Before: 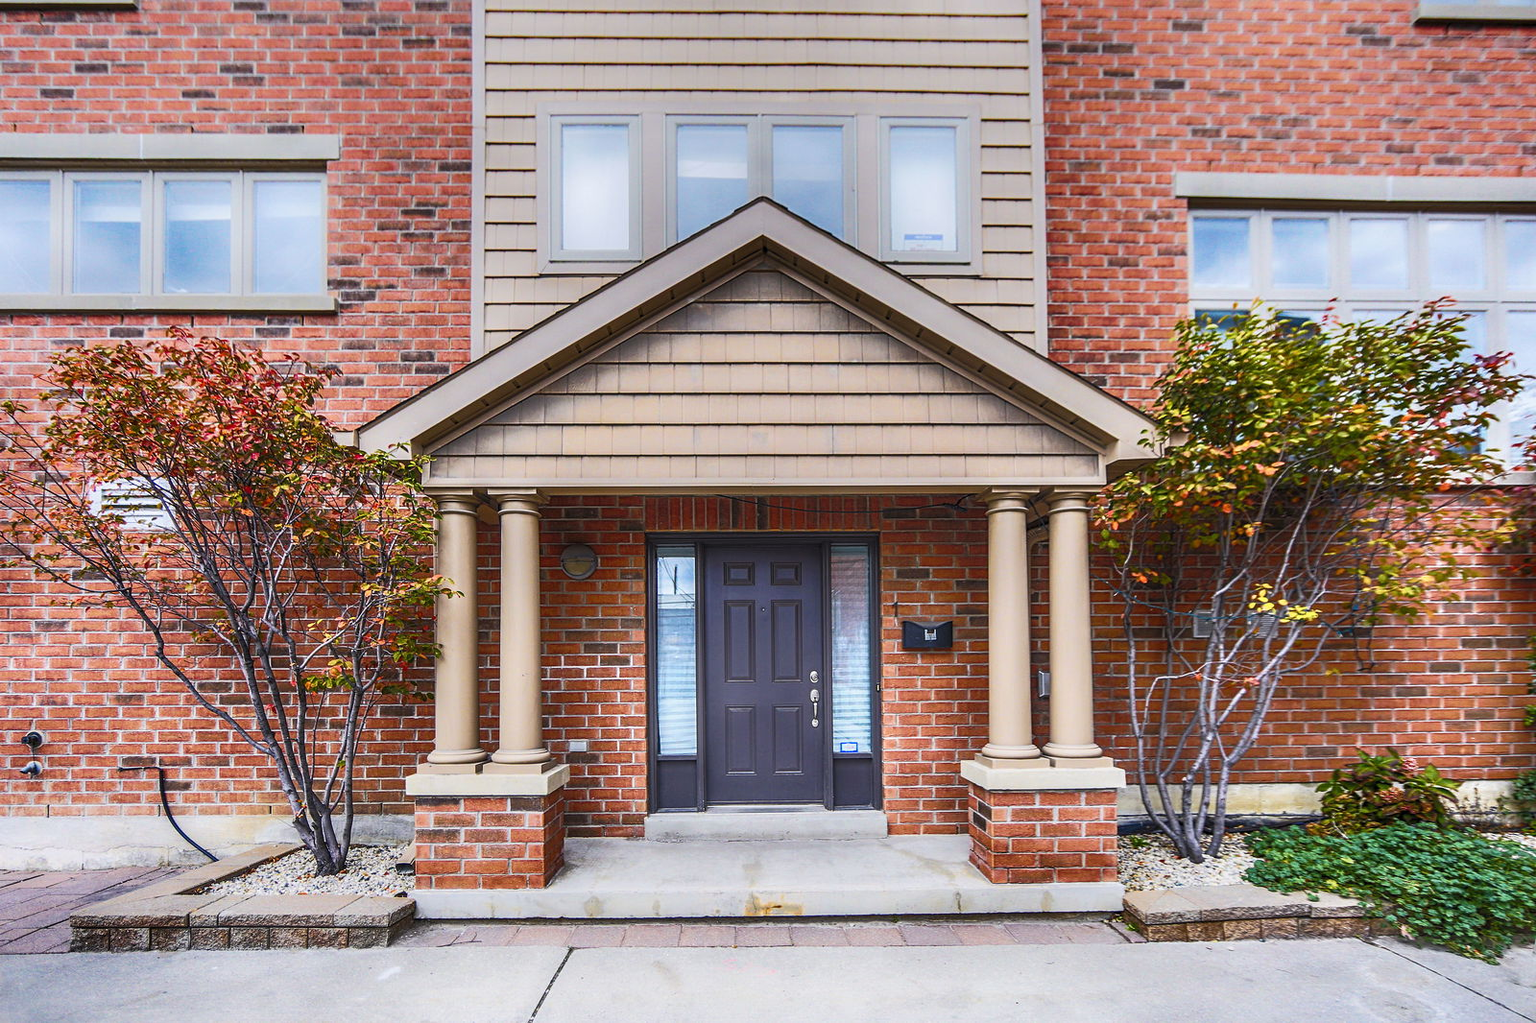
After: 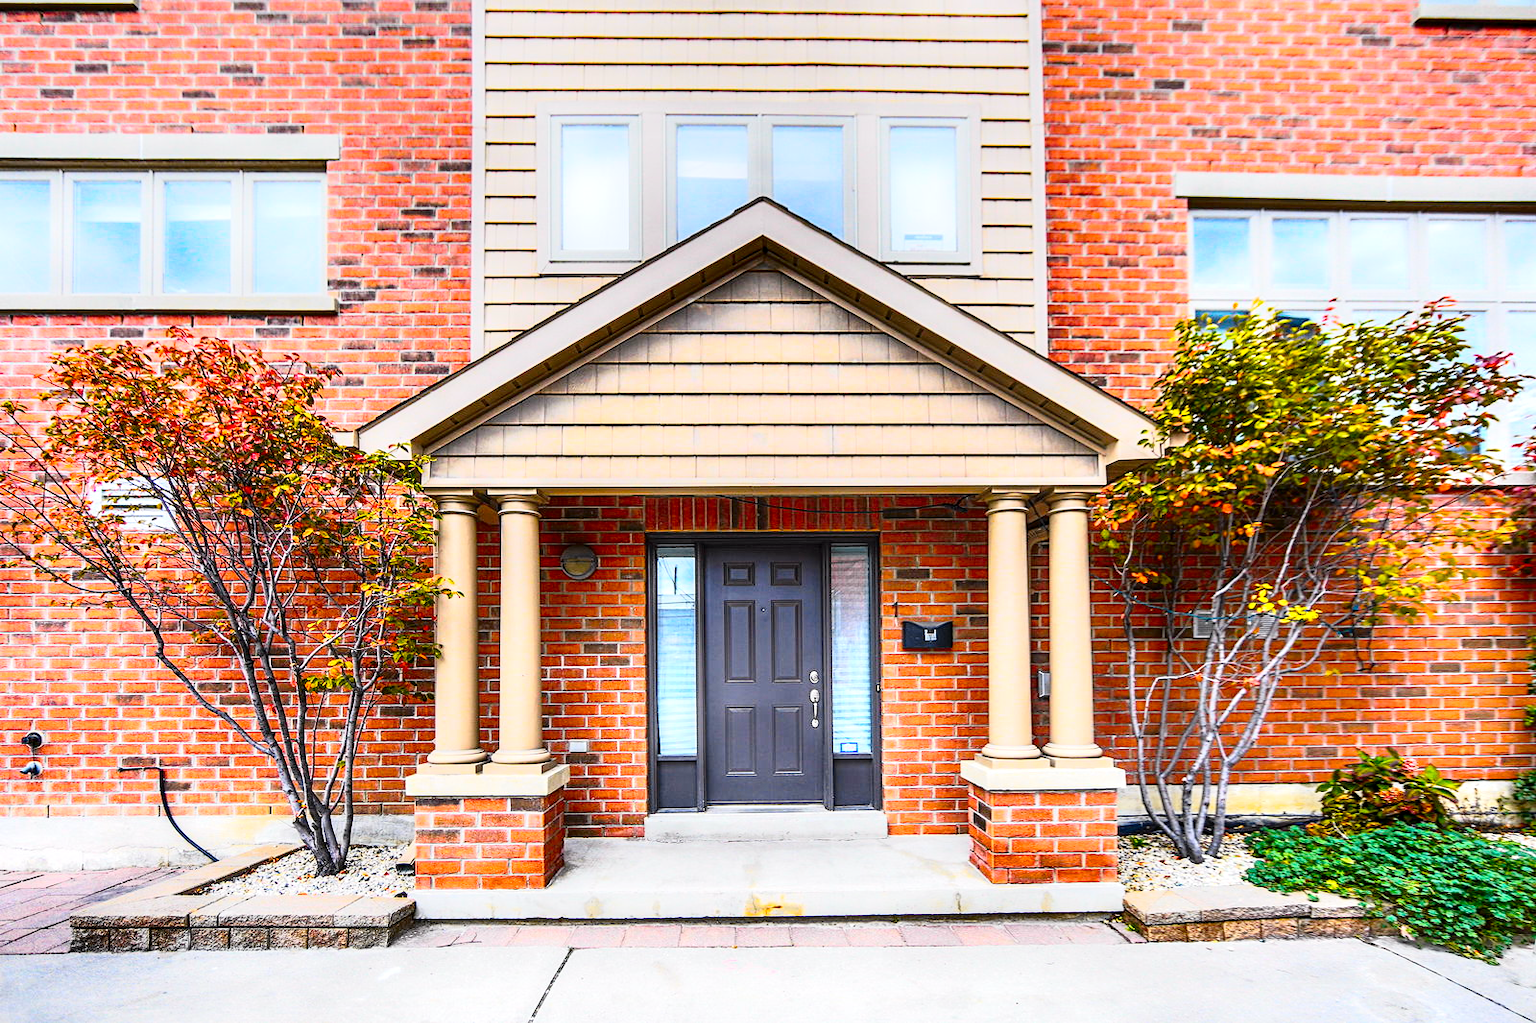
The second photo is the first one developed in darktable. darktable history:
tone curve: curves: ch0 [(0, 0) (0.136, 0.084) (0.346, 0.366) (0.489, 0.559) (0.66, 0.748) (0.849, 0.902) (1, 0.974)]; ch1 [(0, 0) (0.353, 0.344) (0.45, 0.46) (0.498, 0.498) (0.521, 0.512) (0.563, 0.559) (0.592, 0.605) (0.641, 0.673) (1, 1)]; ch2 [(0, 0) (0.333, 0.346) (0.375, 0.375) (0.424, 0.43) (0.476, 0.492) (0.502, 0.502) (0.524, 0.531) (0.579, 0.61) (0.612, 0.644) (0.641, 0.722) (1, 1)], color space Lab, independent channels, preserve colors none
exposure: black level correction 0.001, exposure 0.499 EV, compensate highlight preservation false
